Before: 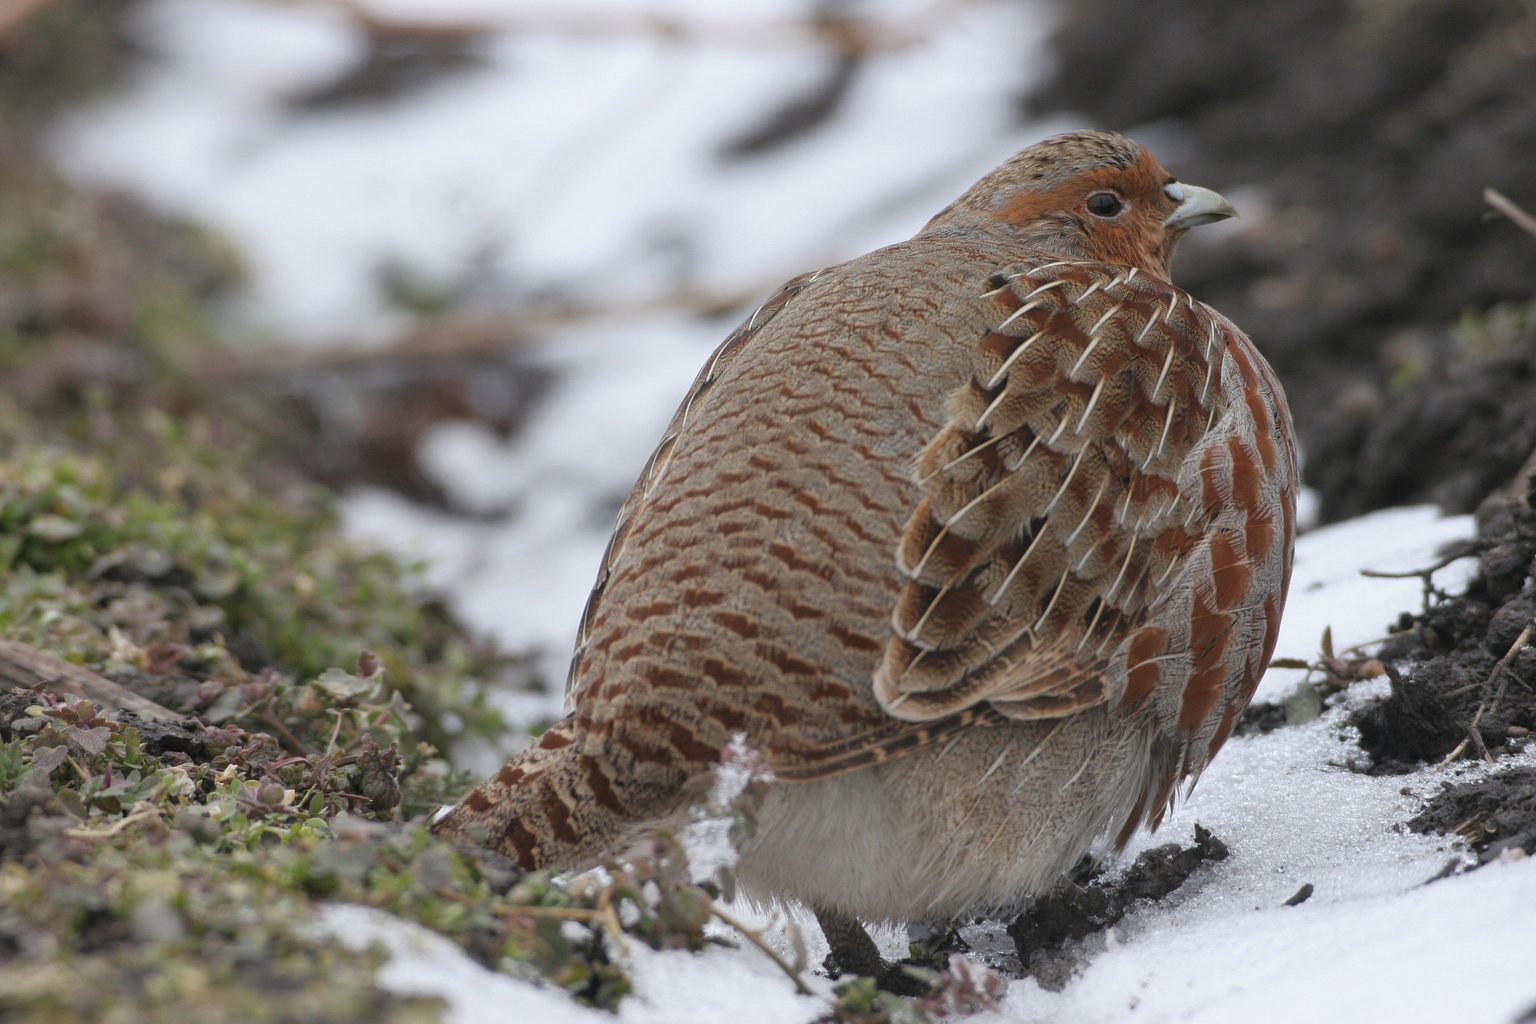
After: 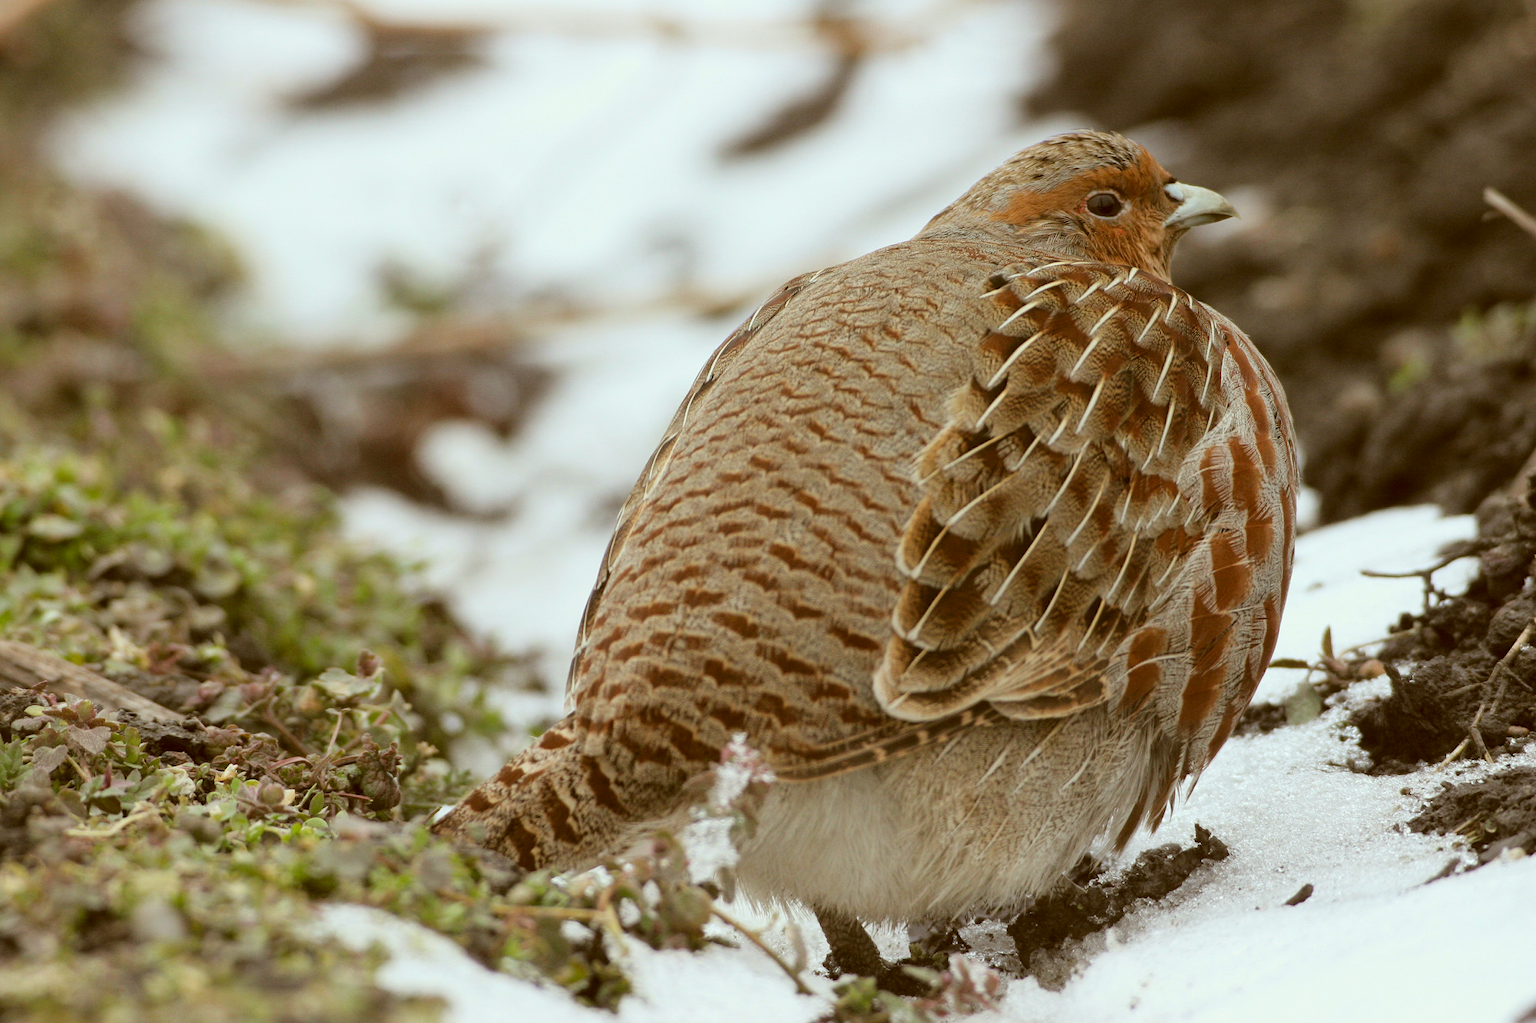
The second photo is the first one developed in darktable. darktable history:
tone curve: curves: ch0 [(0, 0) (0.004, 0.001) (0.133, 0.112) (0.325, 0.362) (0.832, 0.893) (1, 1)], color space Lab, linked channels, preserve colors none
color correction: highlights a* -5.3, highlights b* 9.8, shadows a* 9.8, shadows b* 24.26
white balance: red 0.976, blue 1.04
